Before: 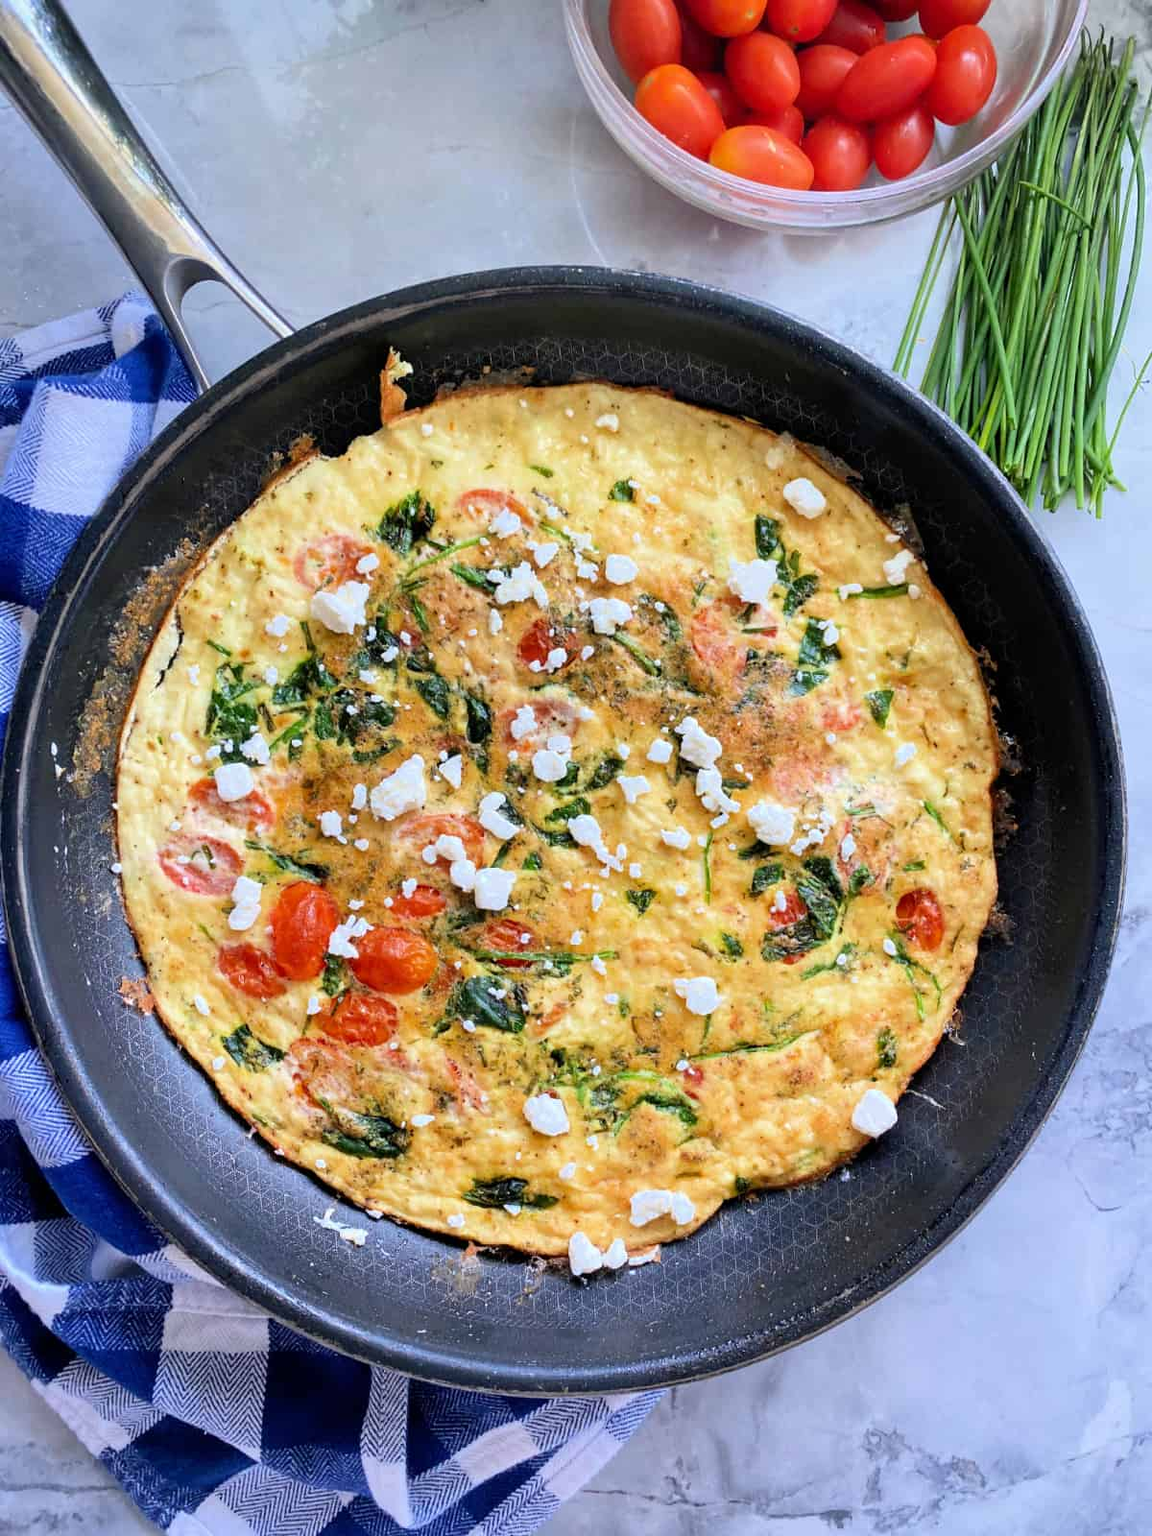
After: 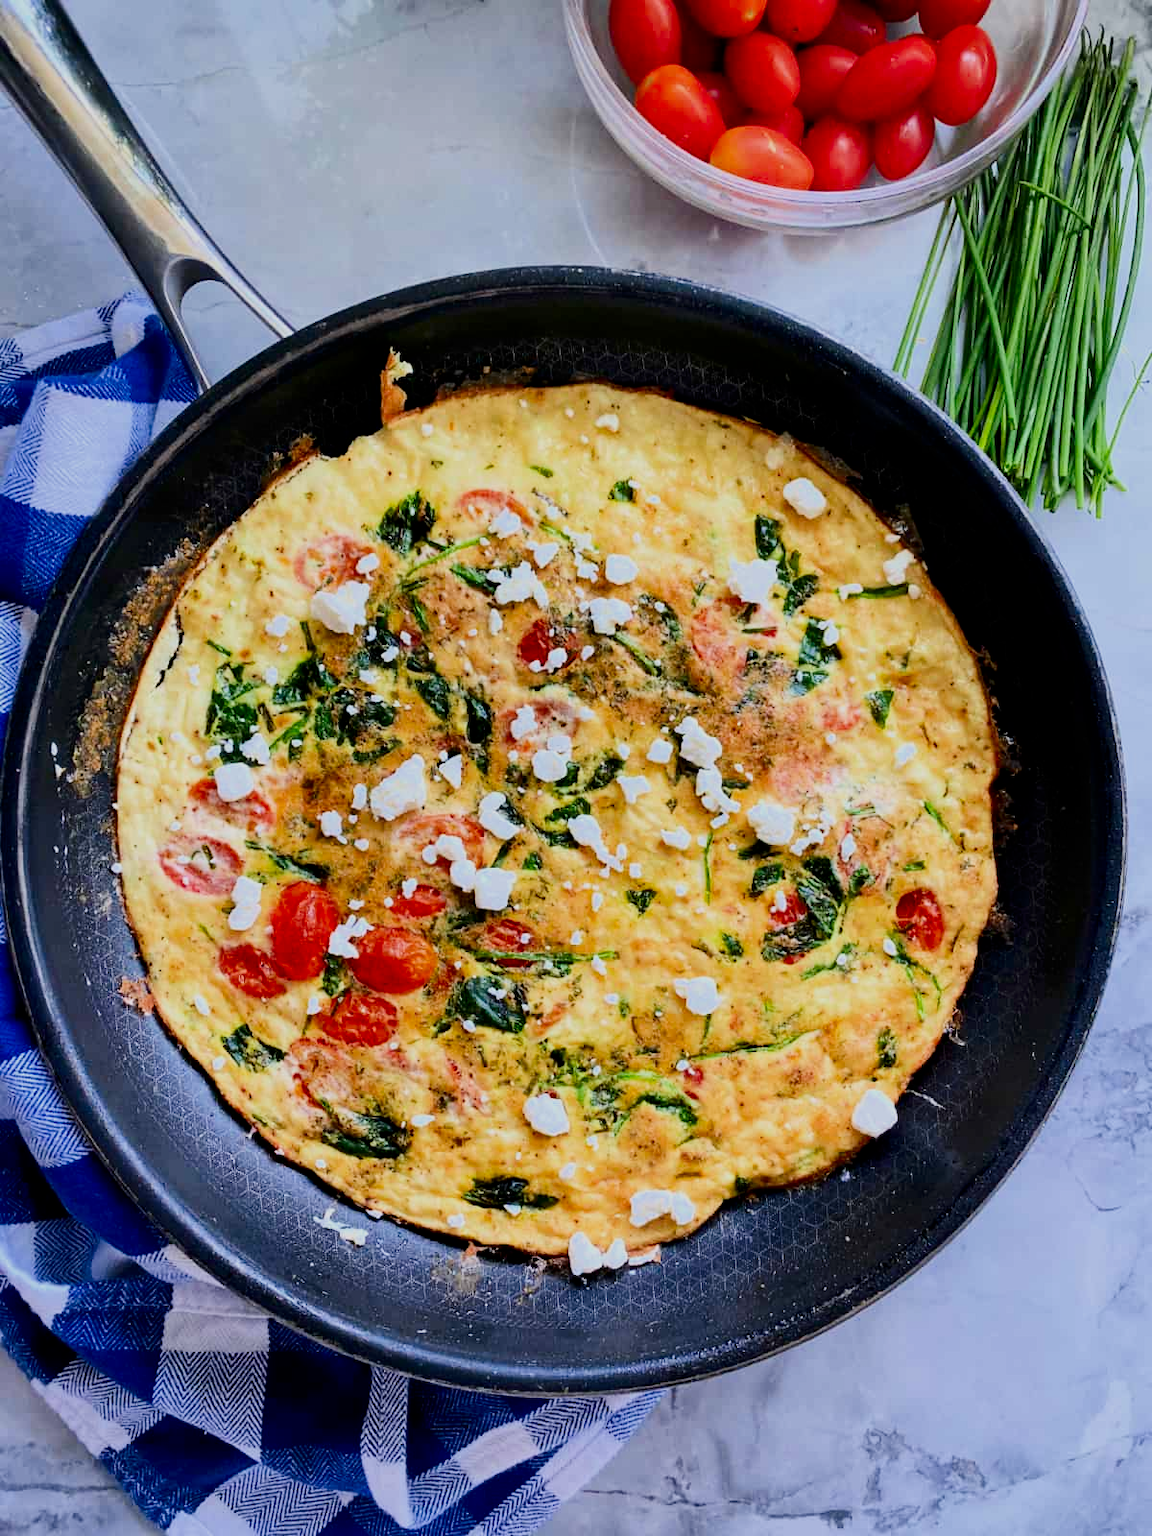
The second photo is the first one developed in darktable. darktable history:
filmic rgb: black relative exposure -7.65 EV, white relative exposure 4.56 EV, threshold 6 EV, hardness 3.61, enable highlight reconstruction true
contrast brightness saturation: contrast 0.206, brightness -0.111, saturation 0.213
